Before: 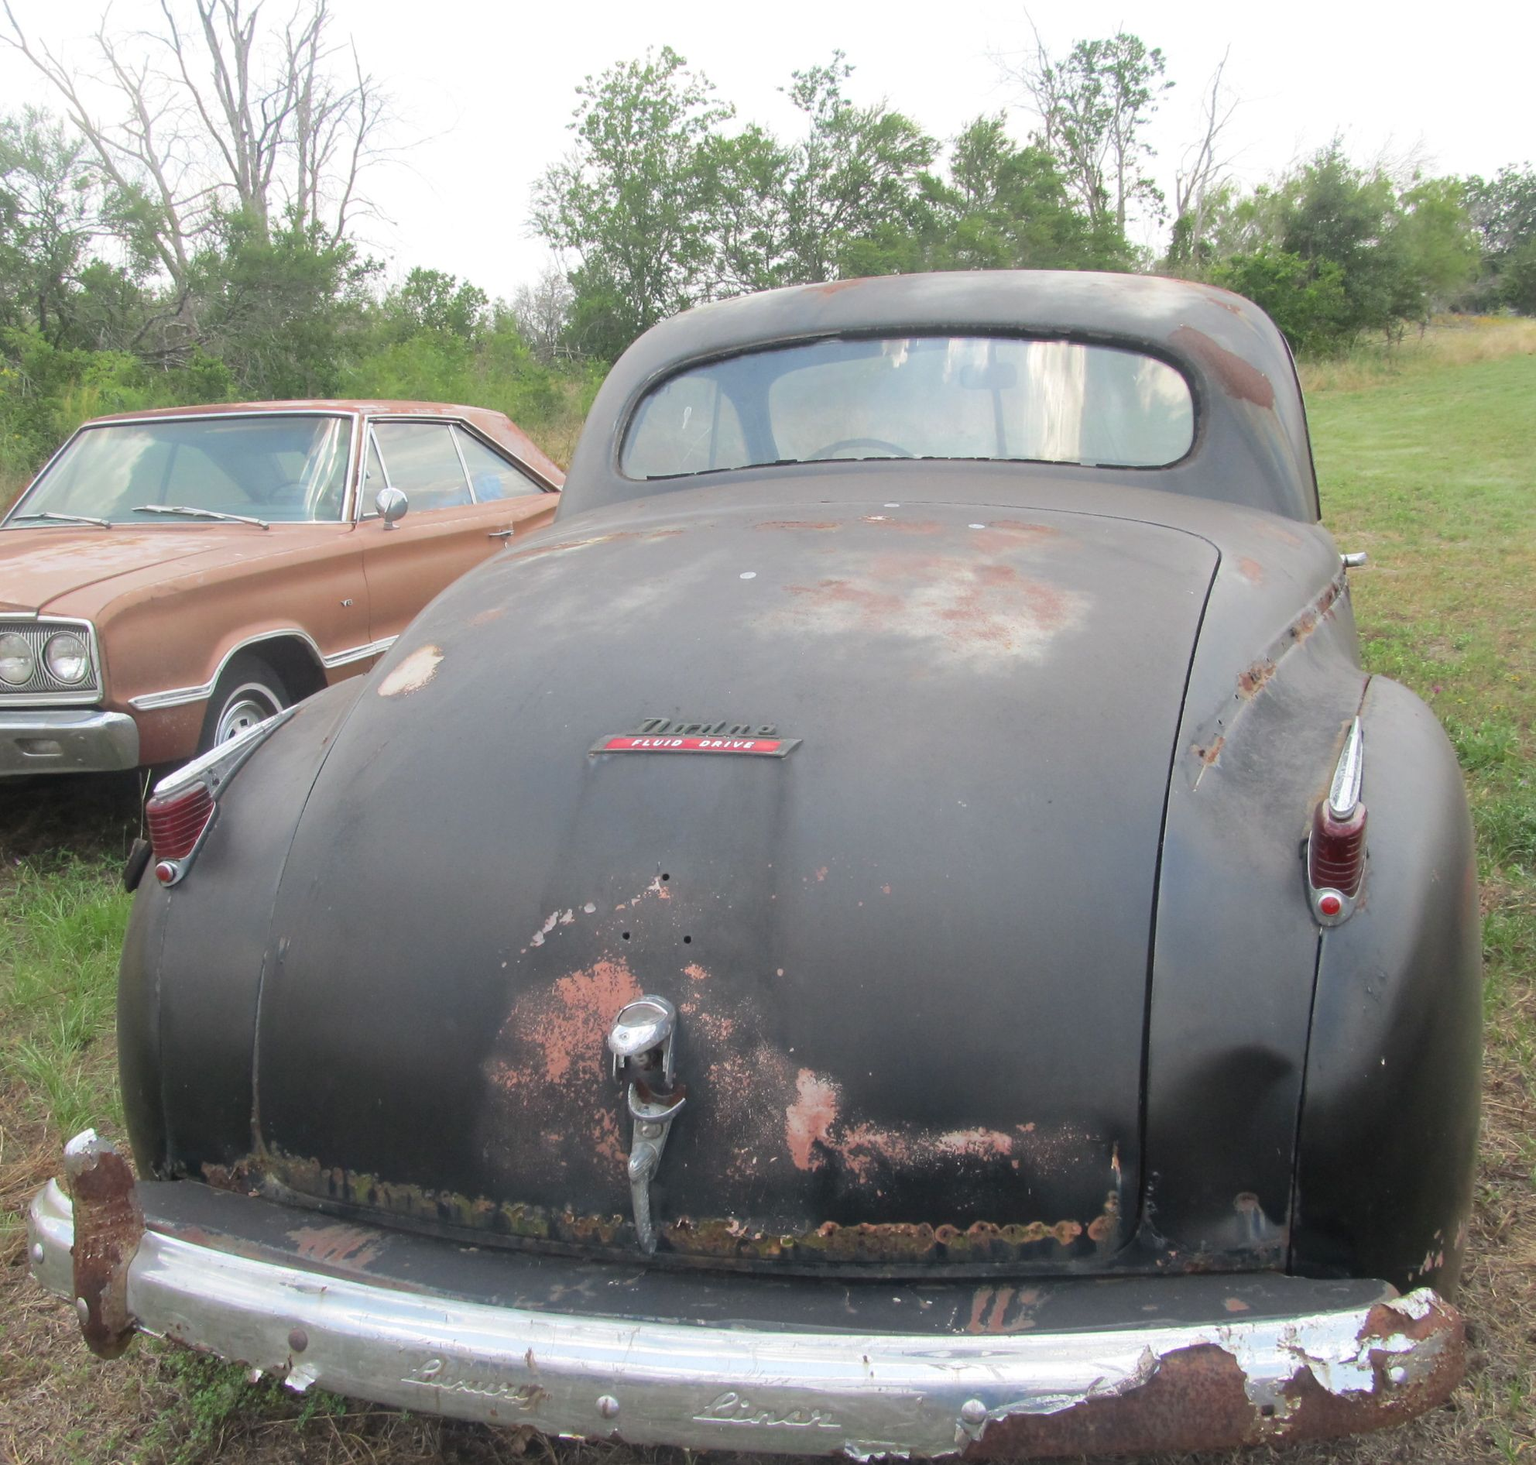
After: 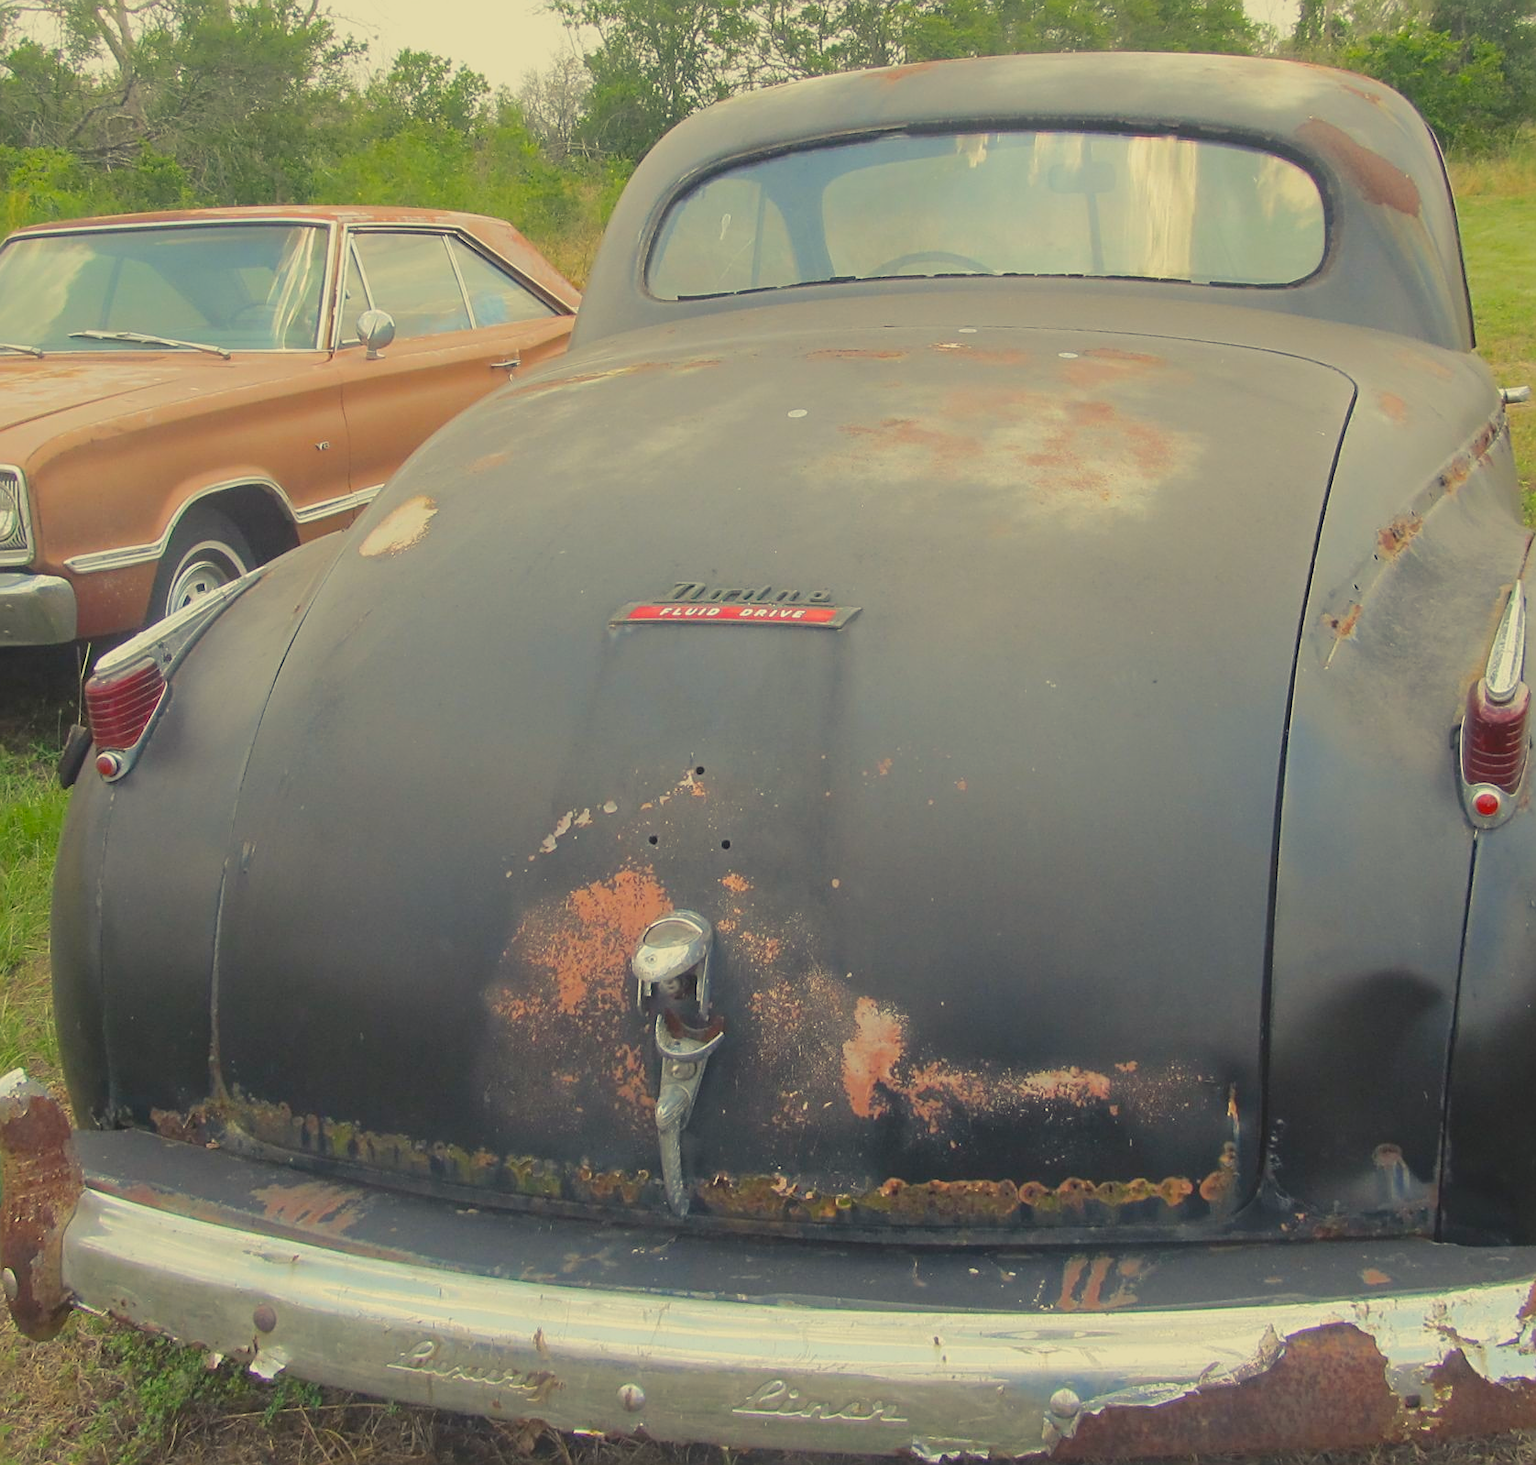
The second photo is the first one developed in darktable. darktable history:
crop and rotate: left 4.882%, top 15.455%, right 10.642%
color balance rgb: highlights gain › chroma 7.949%, highlights gain › hue 86.45°, global offset › luminance 0.756%, perceptual saturation grading › global saturation 25.683%, contrast -20.24%
sharpen: on, module defaults
